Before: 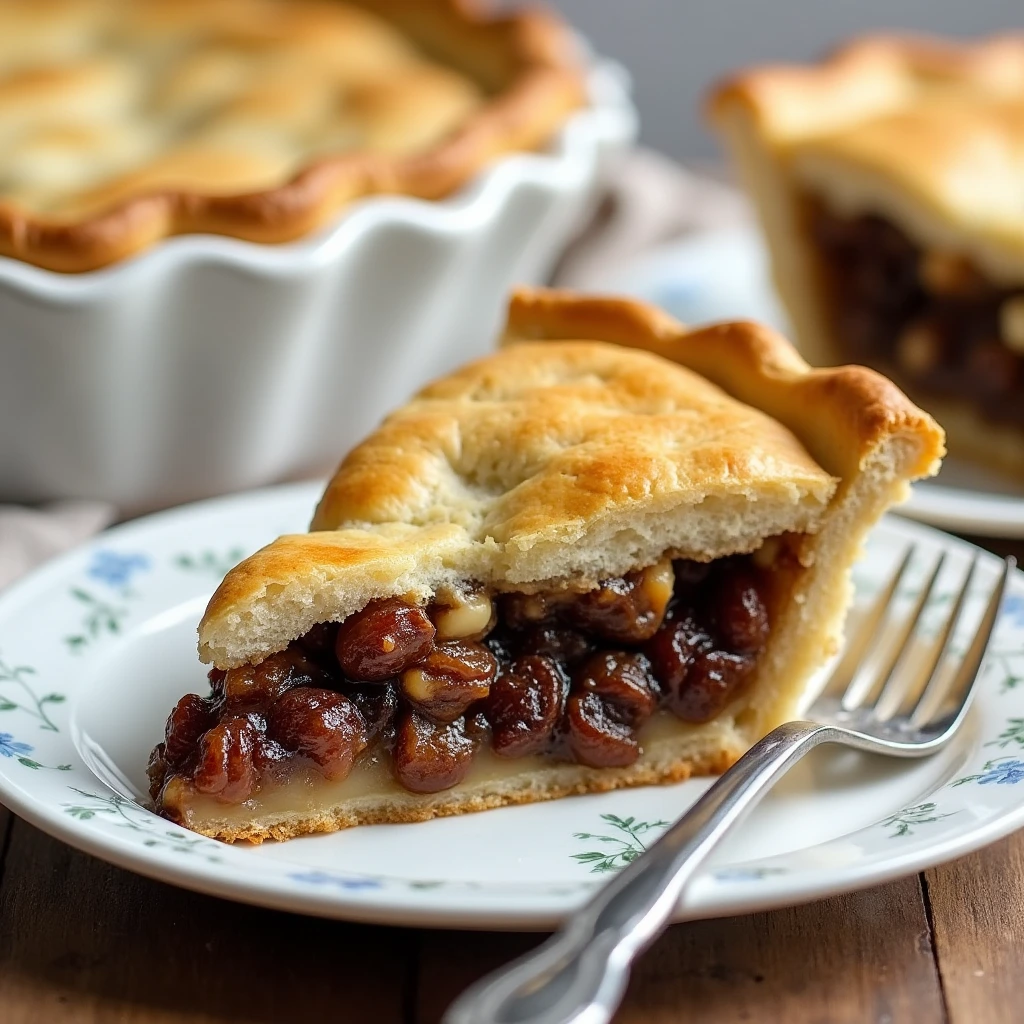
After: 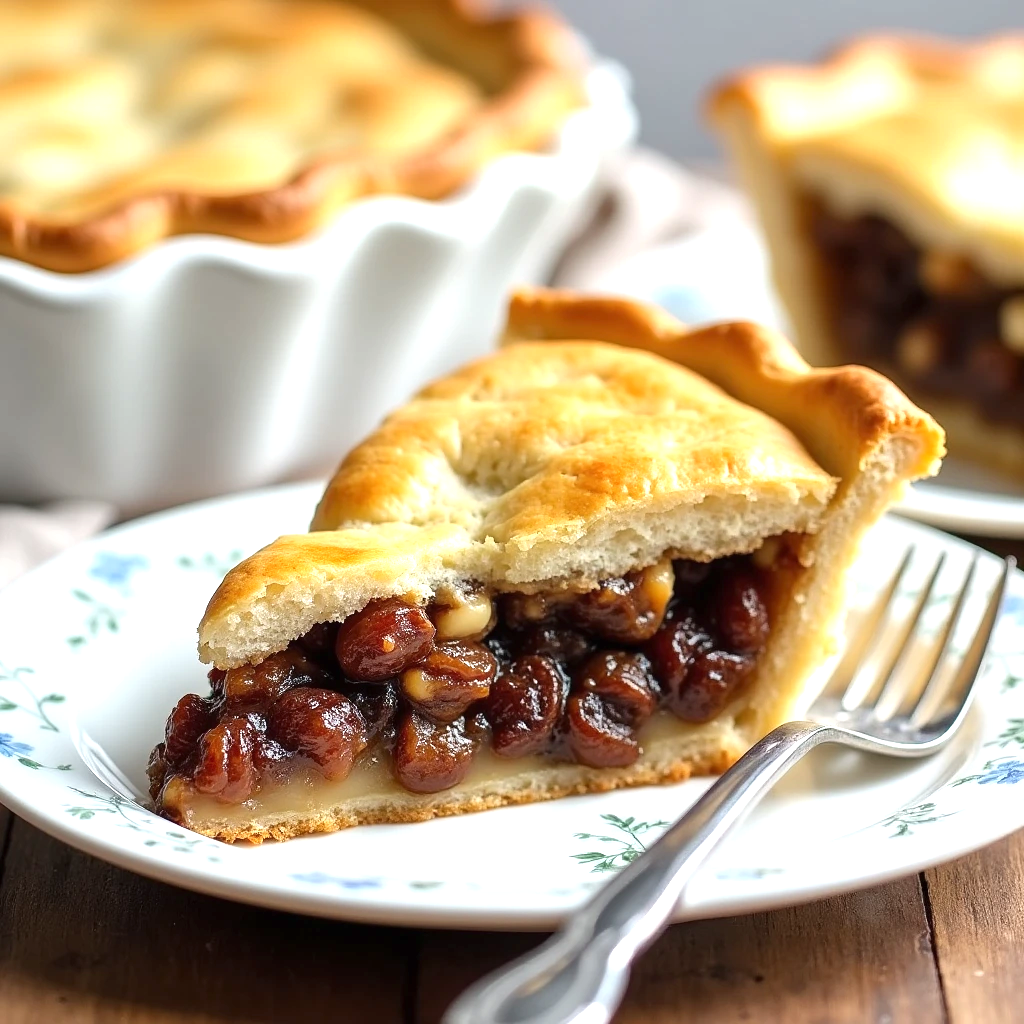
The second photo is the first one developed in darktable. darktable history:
tone equalizer: on, module defaults
exposure: black level correction 0, exposure 0.7 EV, compensate exposure bias true, compensate highlight preservation false
